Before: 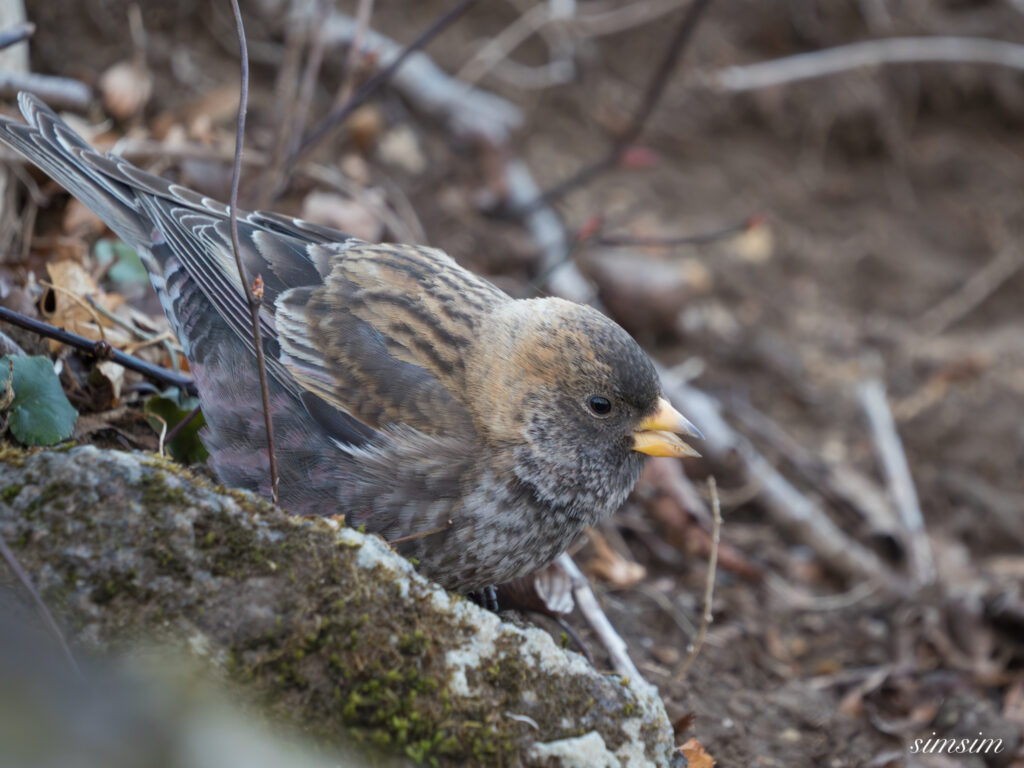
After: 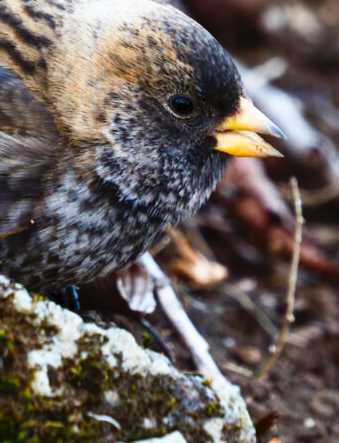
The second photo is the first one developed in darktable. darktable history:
color balance rgb: global offset › luminance -0.5%, perceptual saturation grading › highlights -17.77%, perceptual saturation grading › mid-tones 33.1%, perceptual saturation grading › shadows 50.52%, perceptual brilliance grading › highlights 10.8%, perceptual brilliance grading › shadows -10.8%, global vibrance 24.22%, contrast -25%
crop: left 40.878%, top 39.176%, right 25.993%, bottom 3.081%
contrast brightness saturation: contrast 0.28
tone curve: curves: ch0 [(0, 0) (0.003, 0.023) (0.011, 0.024) (0.025, 0.028) (0.044, 0.035) (0.069, 0.043) (0.1, 0.052) (0.136, 0.063) (0.177, 0.094) (0.224, 0.145) (0.277, 0.209) (0.335, 0.281) (0.399, 0.364) (0.468, 0.453) (0.543, 0.553) (0.623, 0.66) (0.709, 0.767) (0.801, 0.88) (0.898, 0.968) (1, 1)], preserve colors none
